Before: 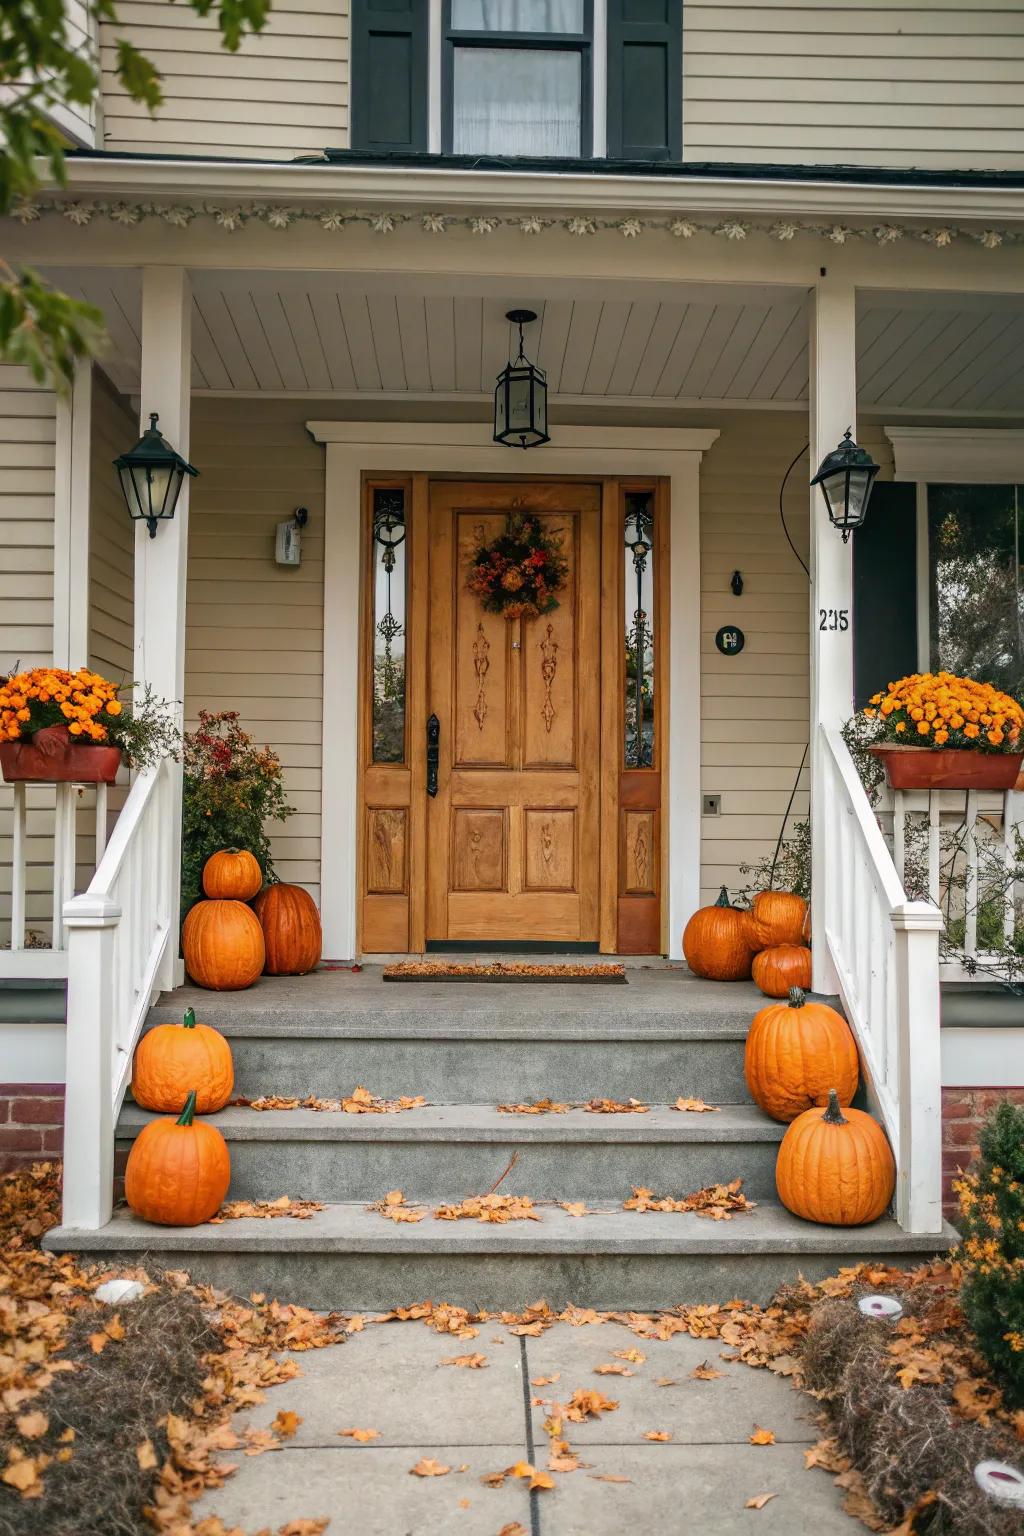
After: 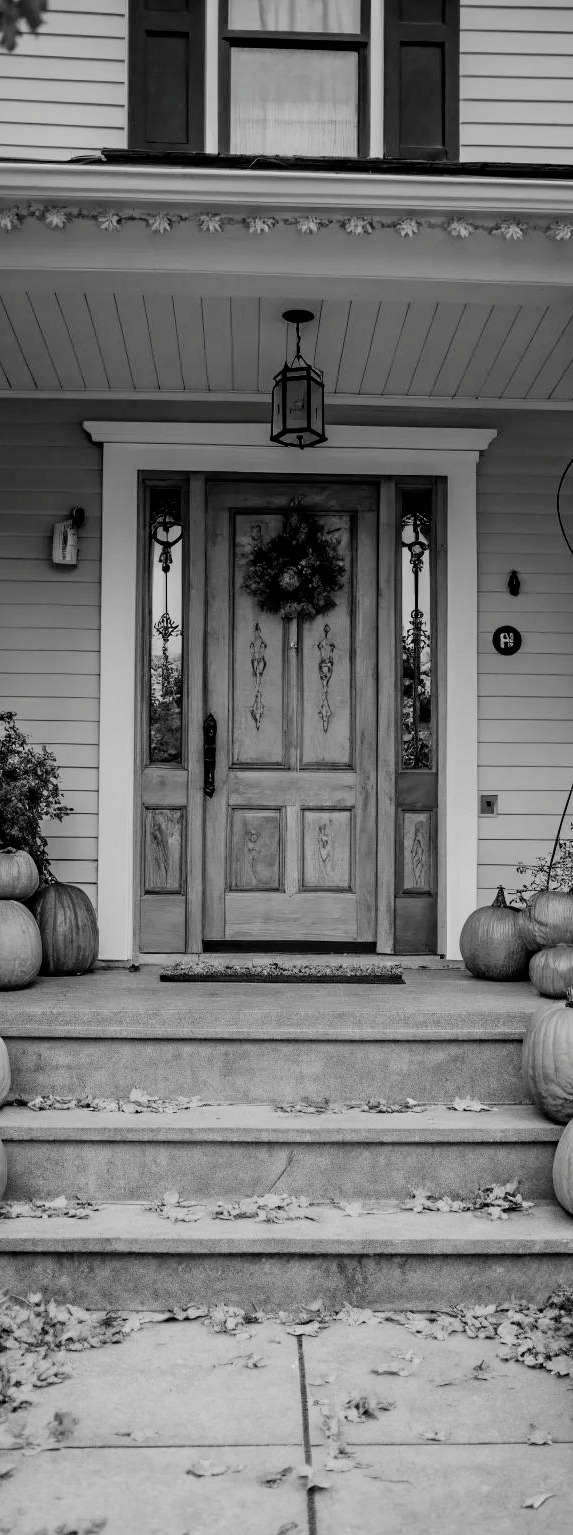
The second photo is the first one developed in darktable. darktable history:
filmic rgb: black relative exposure -5.01 EV, white relative exposure 3.49 EV, hardness 3.18, contrast 1.186, highlights saturation mix -49.83%, preserve chrominance no, color science v4 (2020), contrast in shadows soft, contrast in highlights soft
crop: left 21.837%, right 22.127%, bottom 0.005%
